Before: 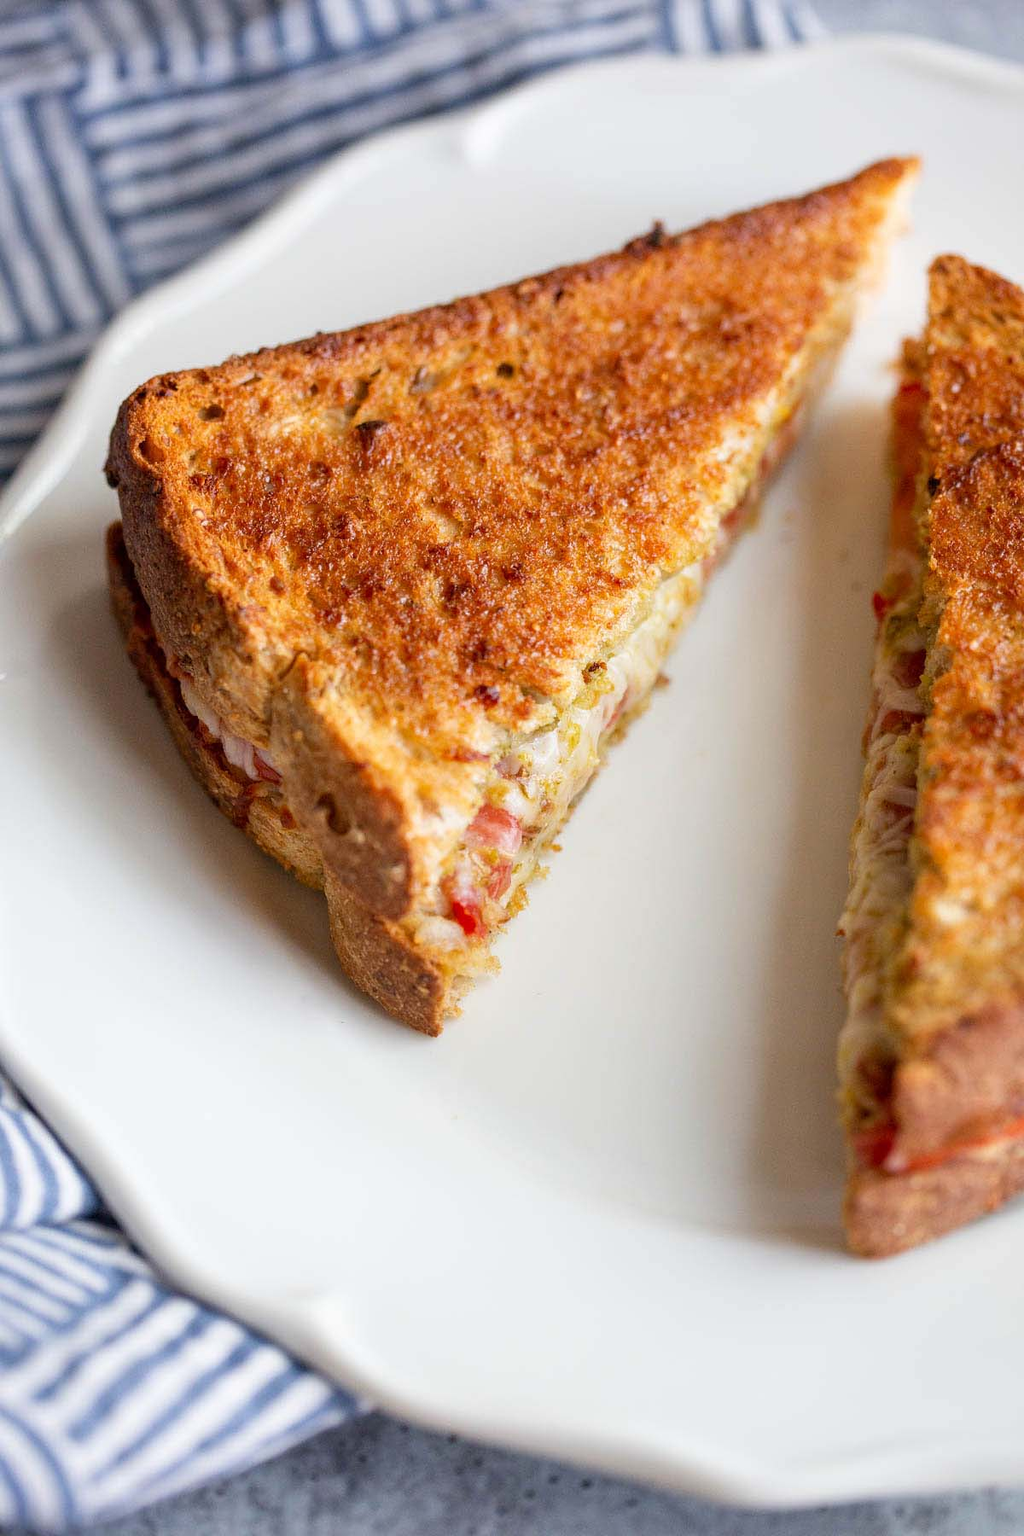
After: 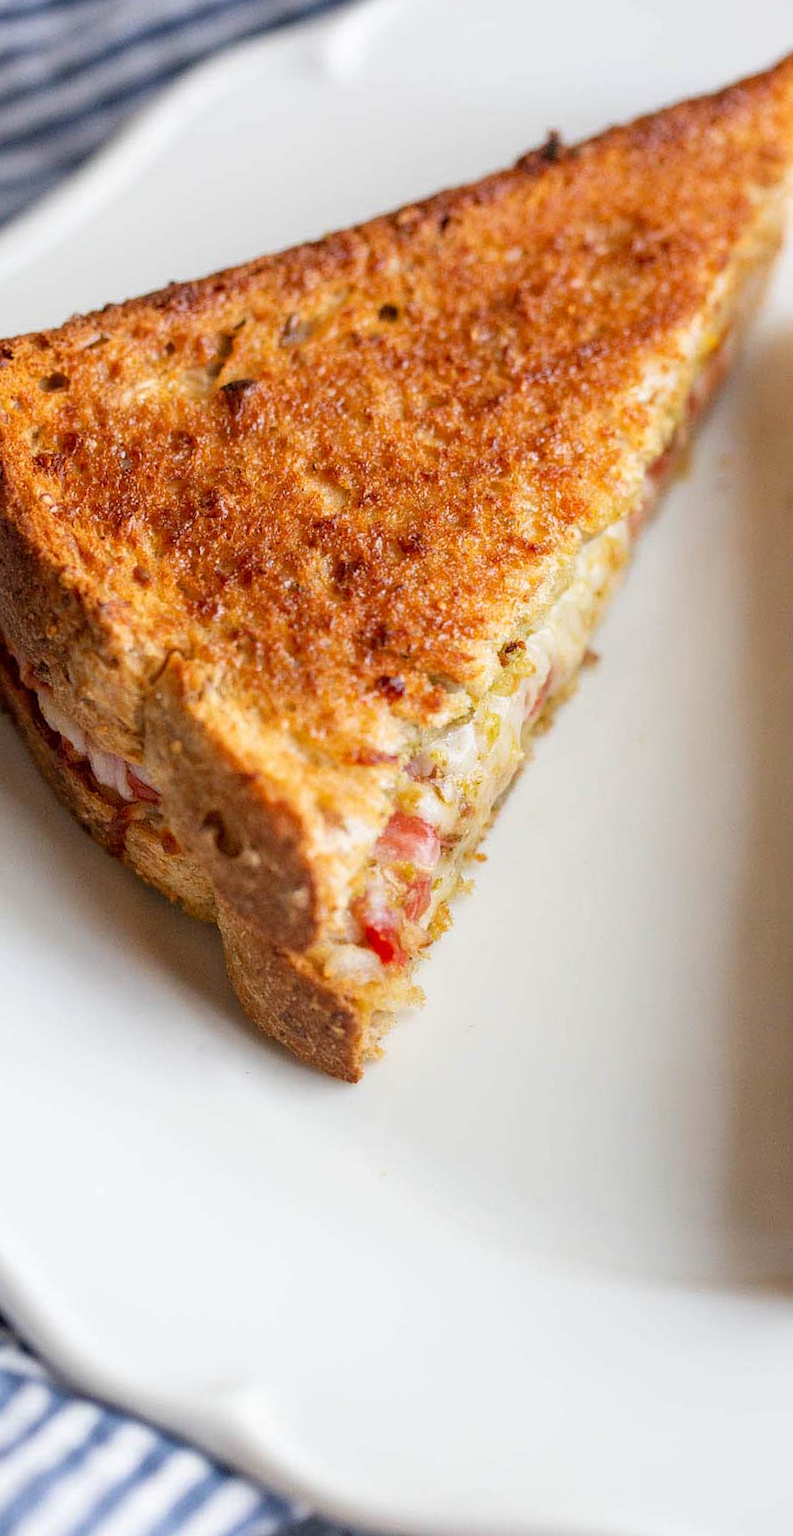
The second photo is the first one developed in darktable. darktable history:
crop and rotate: left 14.436%, right 18.898%
rotate and perspective: rotation -3.52°, crop left 0.036, crop right 0.964, crop top 0.081, crop bottom 0.919
